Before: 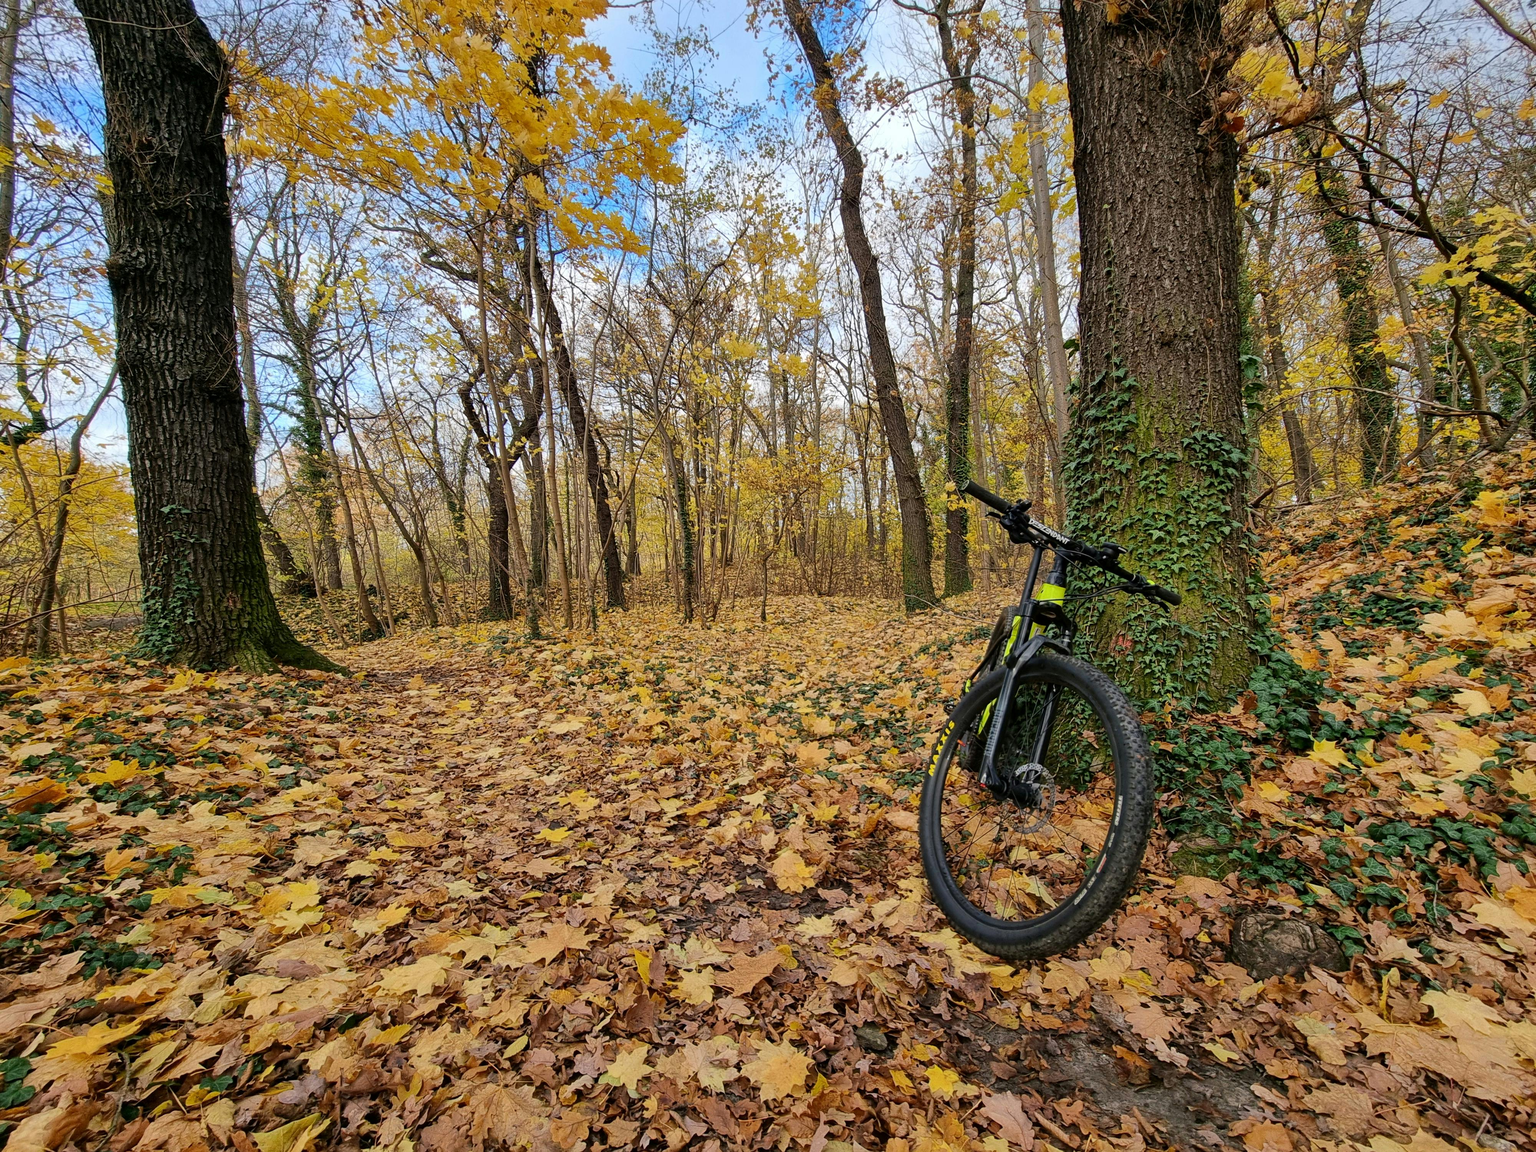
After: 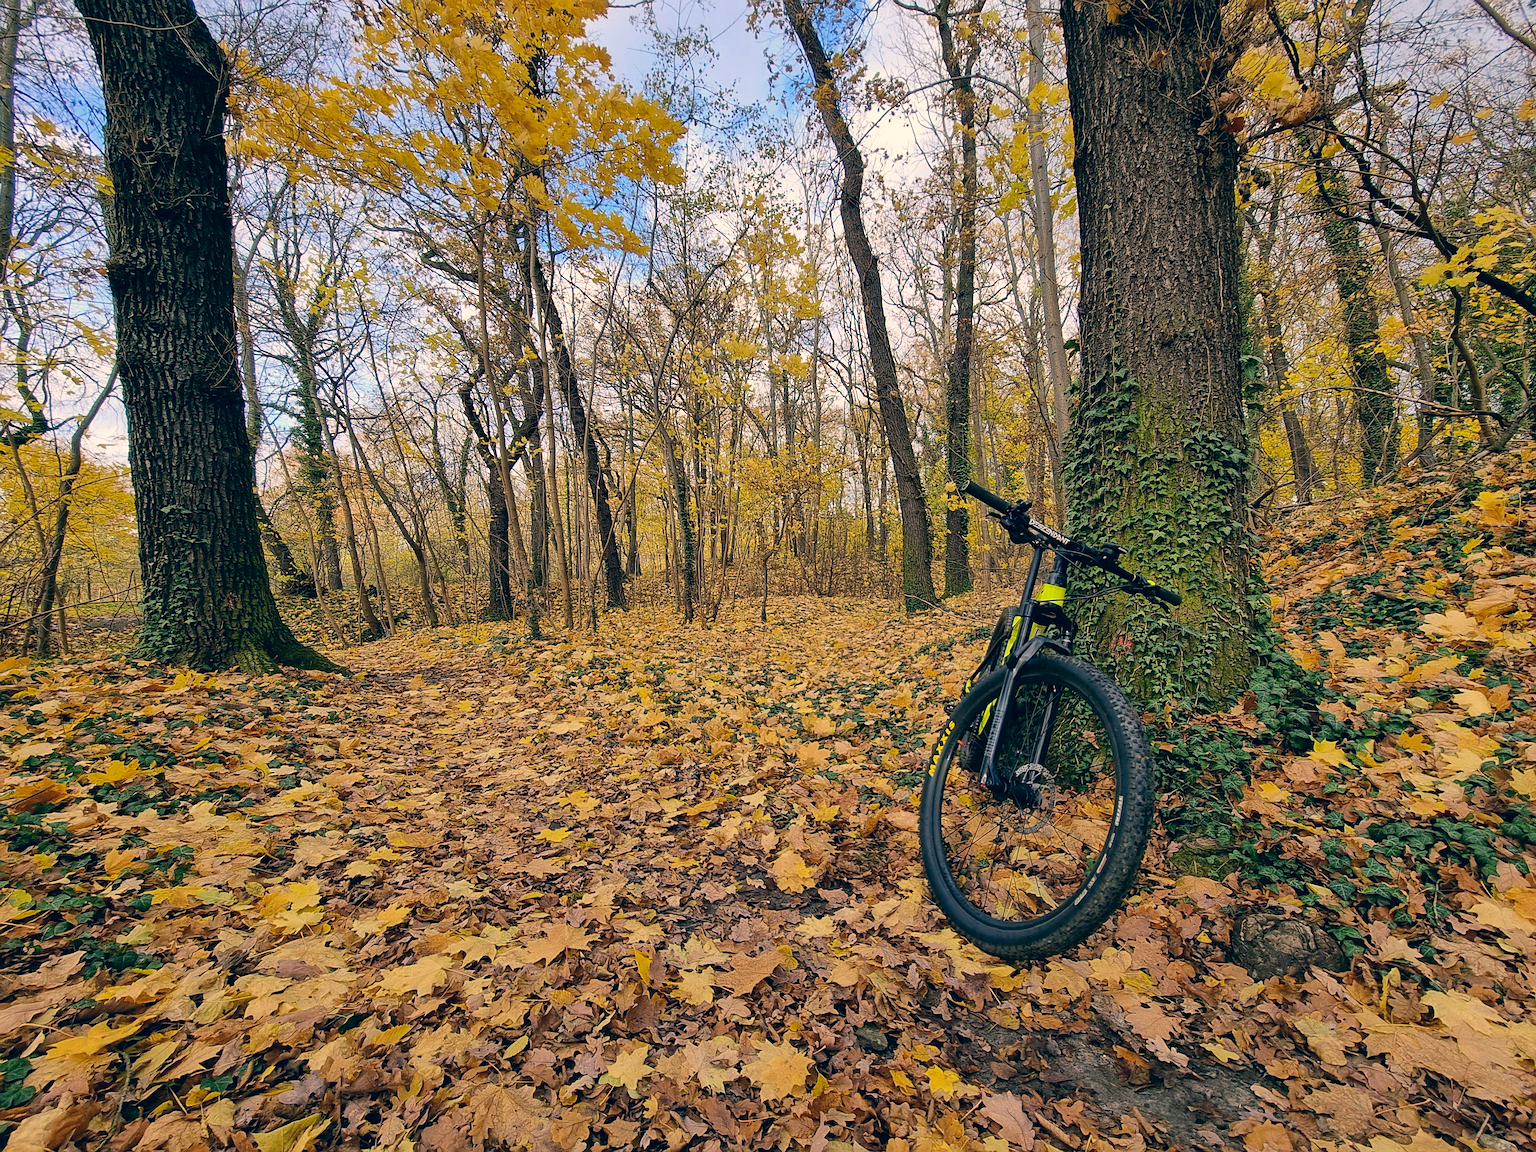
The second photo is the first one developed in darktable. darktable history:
color correction: highlights a* 10.29, highlights b* 14, shadows a* -10.02, shadows b* -14.88
sharpen: on, module defaults
